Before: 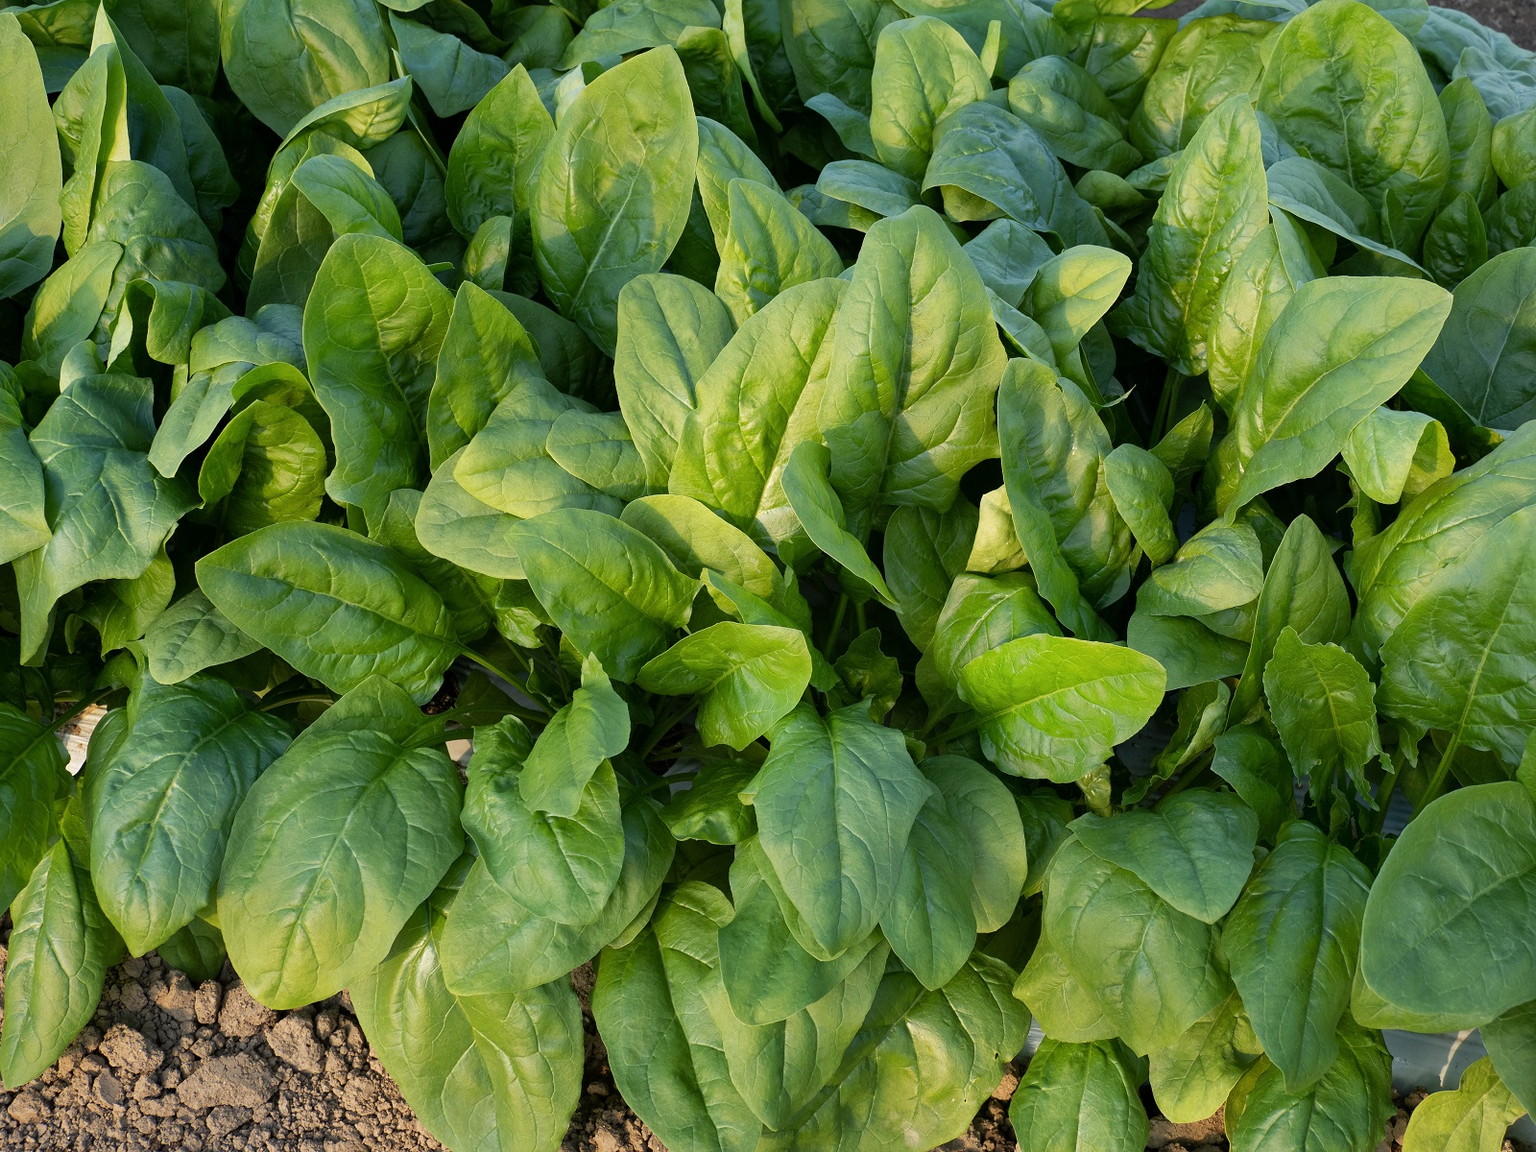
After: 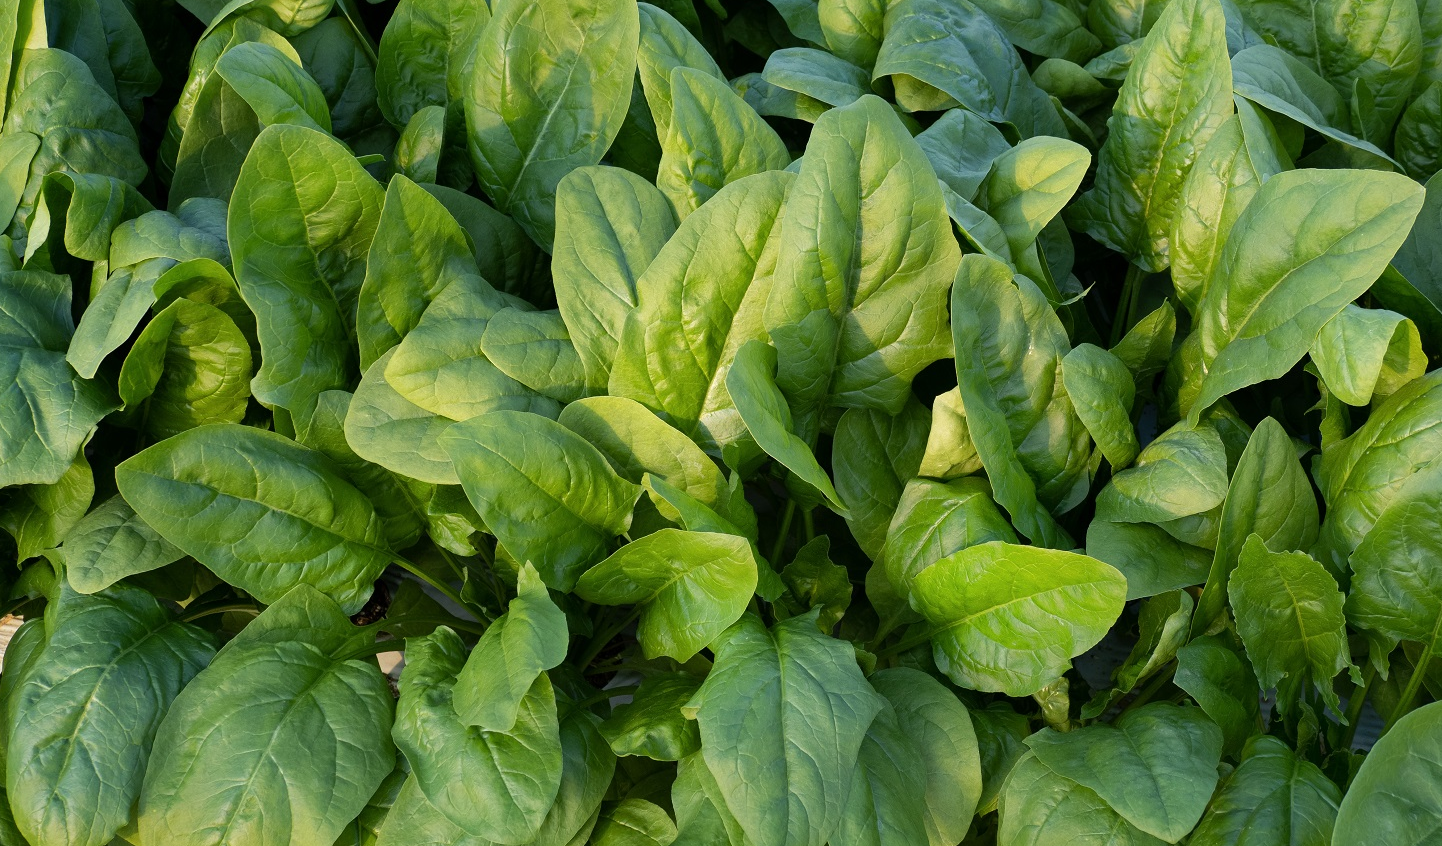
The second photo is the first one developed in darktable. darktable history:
crop: left 5.527%, top 9.982%, right 3.612%, bottom 19.101%
